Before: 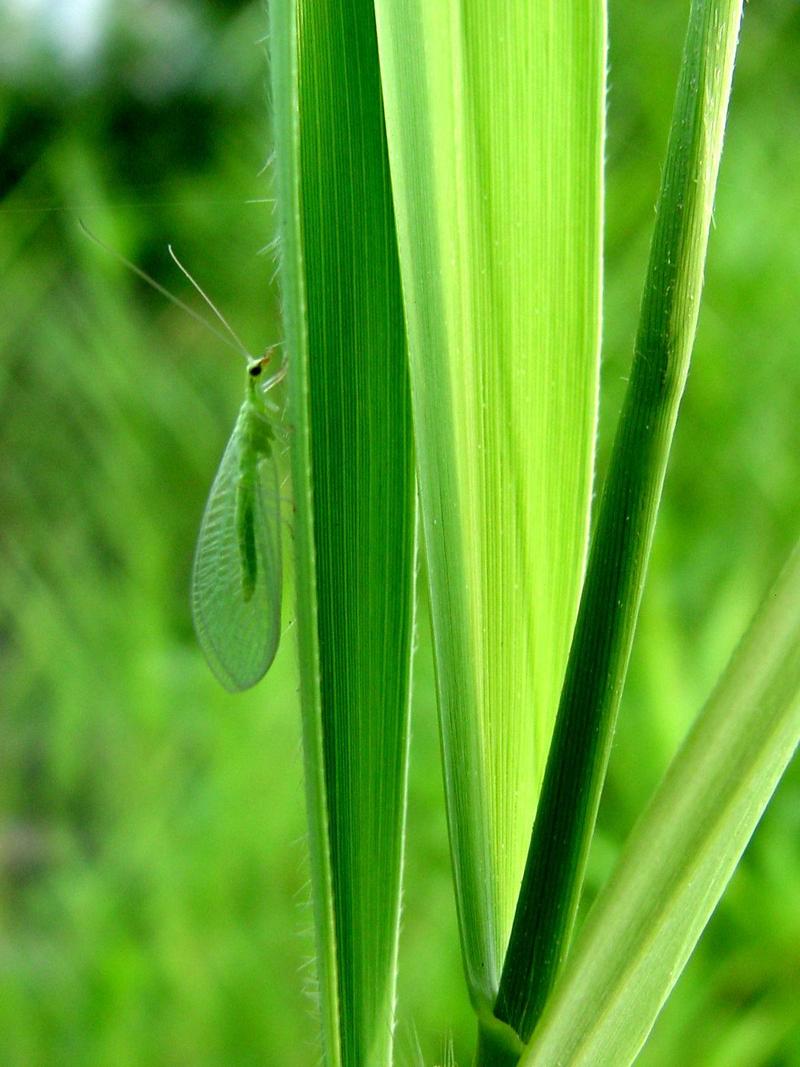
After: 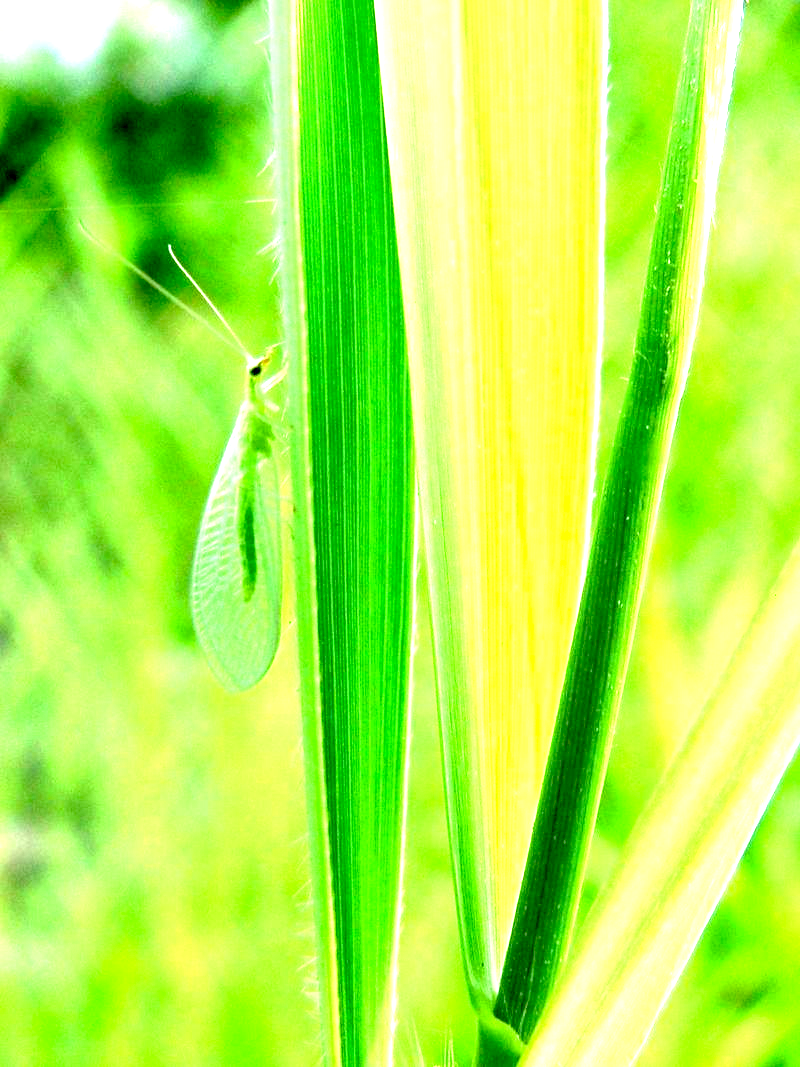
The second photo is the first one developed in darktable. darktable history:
local contrast: on, module defaults
tone equalizer: -8 EV 0.031 EV, edges refinement/feathering 500, mask exposure compensation -1.57 EV, preserve details no
exposure: black level correction 0.006, exposure 2.085 EV, compensate highlight preservation false
